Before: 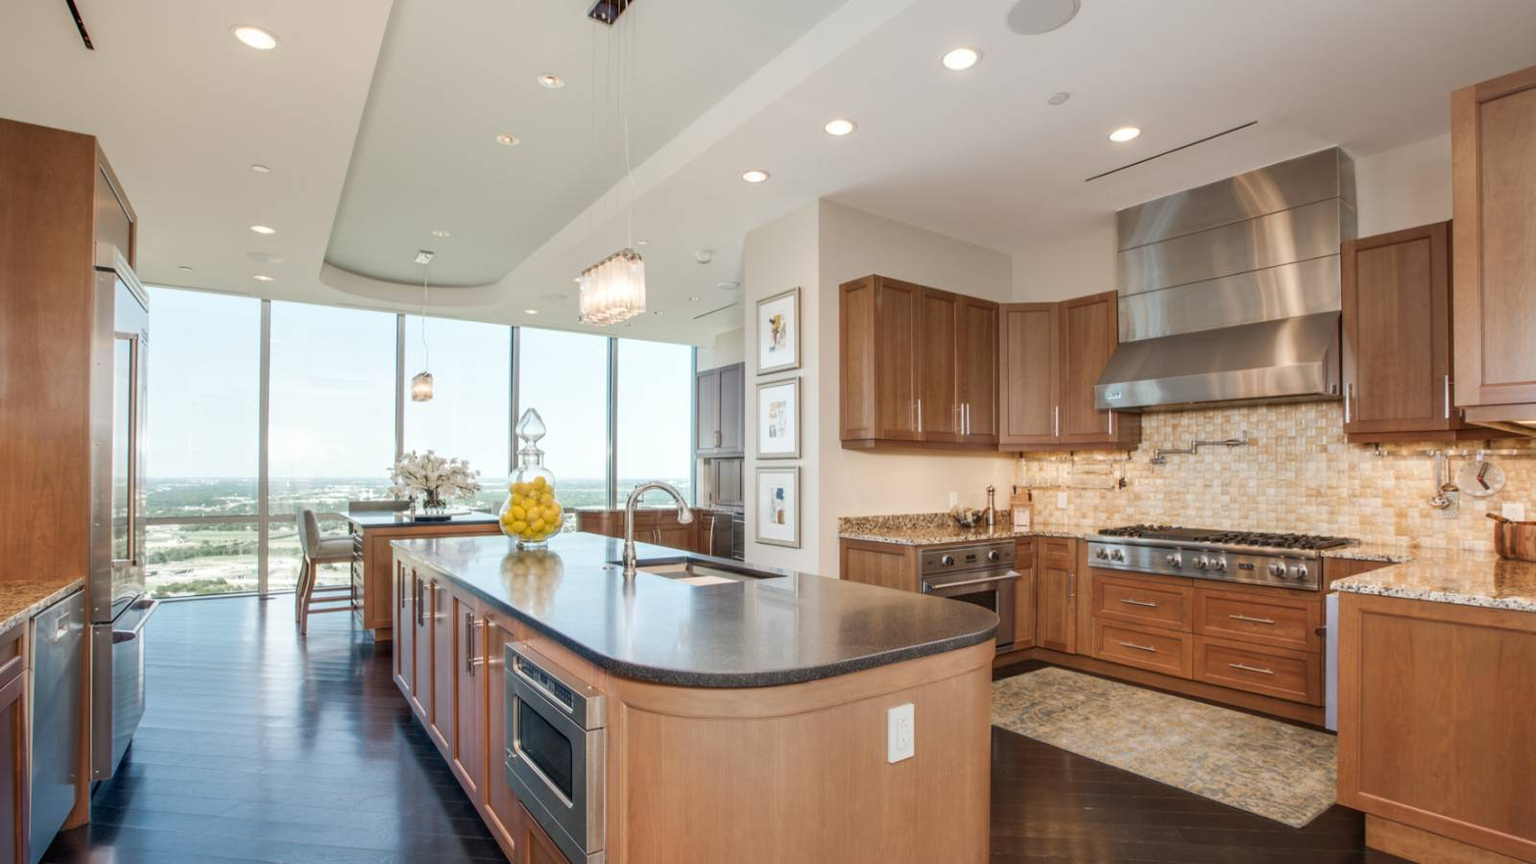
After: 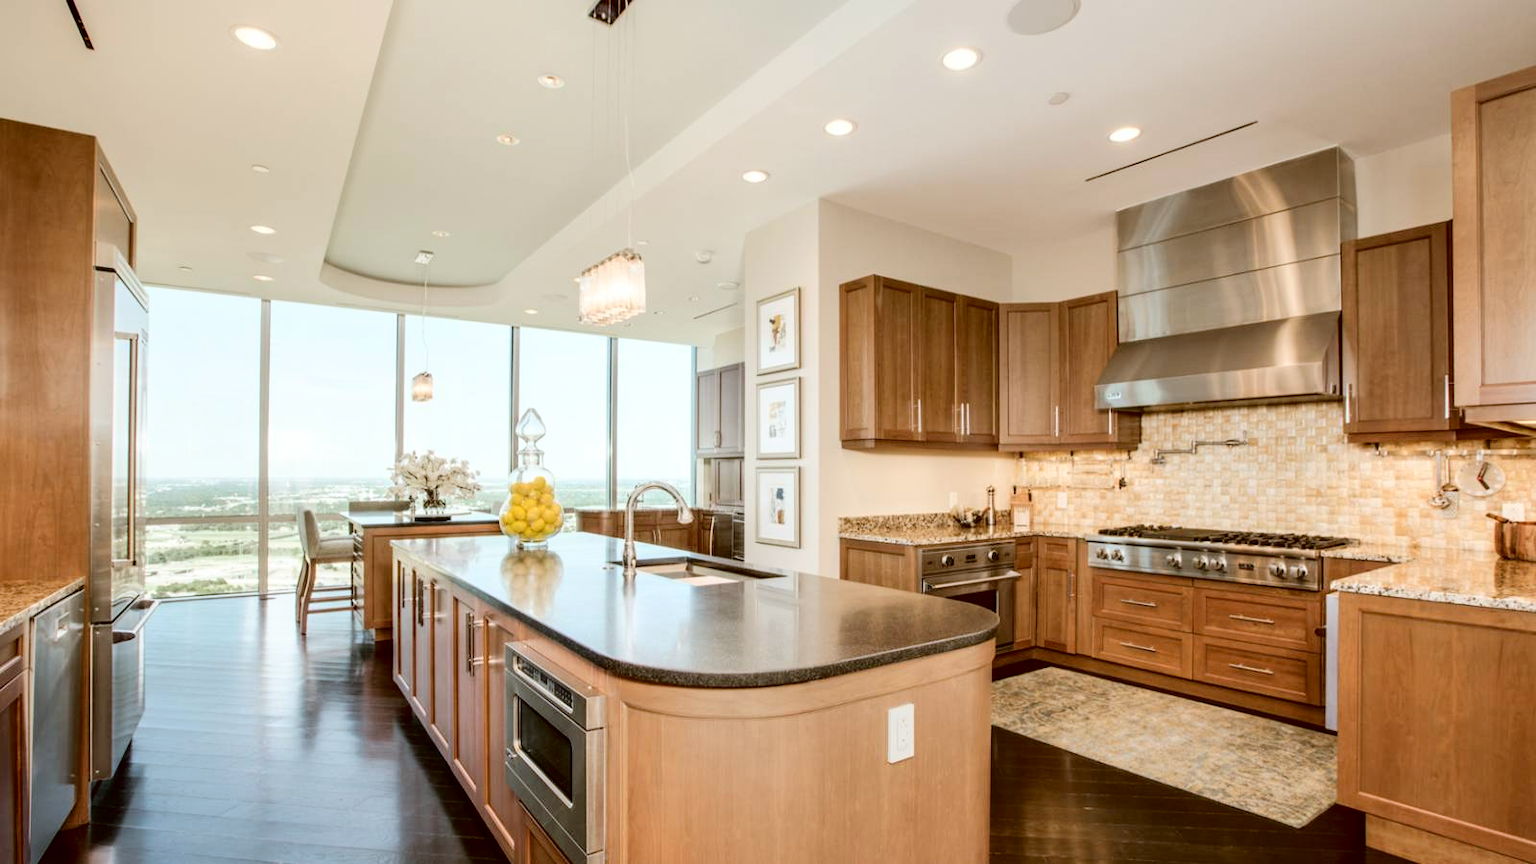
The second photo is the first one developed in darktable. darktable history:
tone curve: curves: ch0 [(0, 0) (0.003, 0) (0.011, 0.001) (0.025, 0.003) (0.044, 0.005) (0.069, 0.013) (0.1, 0.024) (0.136, 0.04) (0.177, 0.087) (0.224, 0.148) (0.277, 0.238) (0.335, 0.335) (0.399, 0.43) (0.468, 0.524) (0.543, 0.621) (0.623, 0.712) (0.709, 0.788) (0.801, 0.867) (0.898, 0.947) (1, 1)], color space Lab, independent channels, preserve colors none
color correction: highlights a* -0.486, highlights b* 0.18, shadows a* 4.85, shadows b* 20.14
